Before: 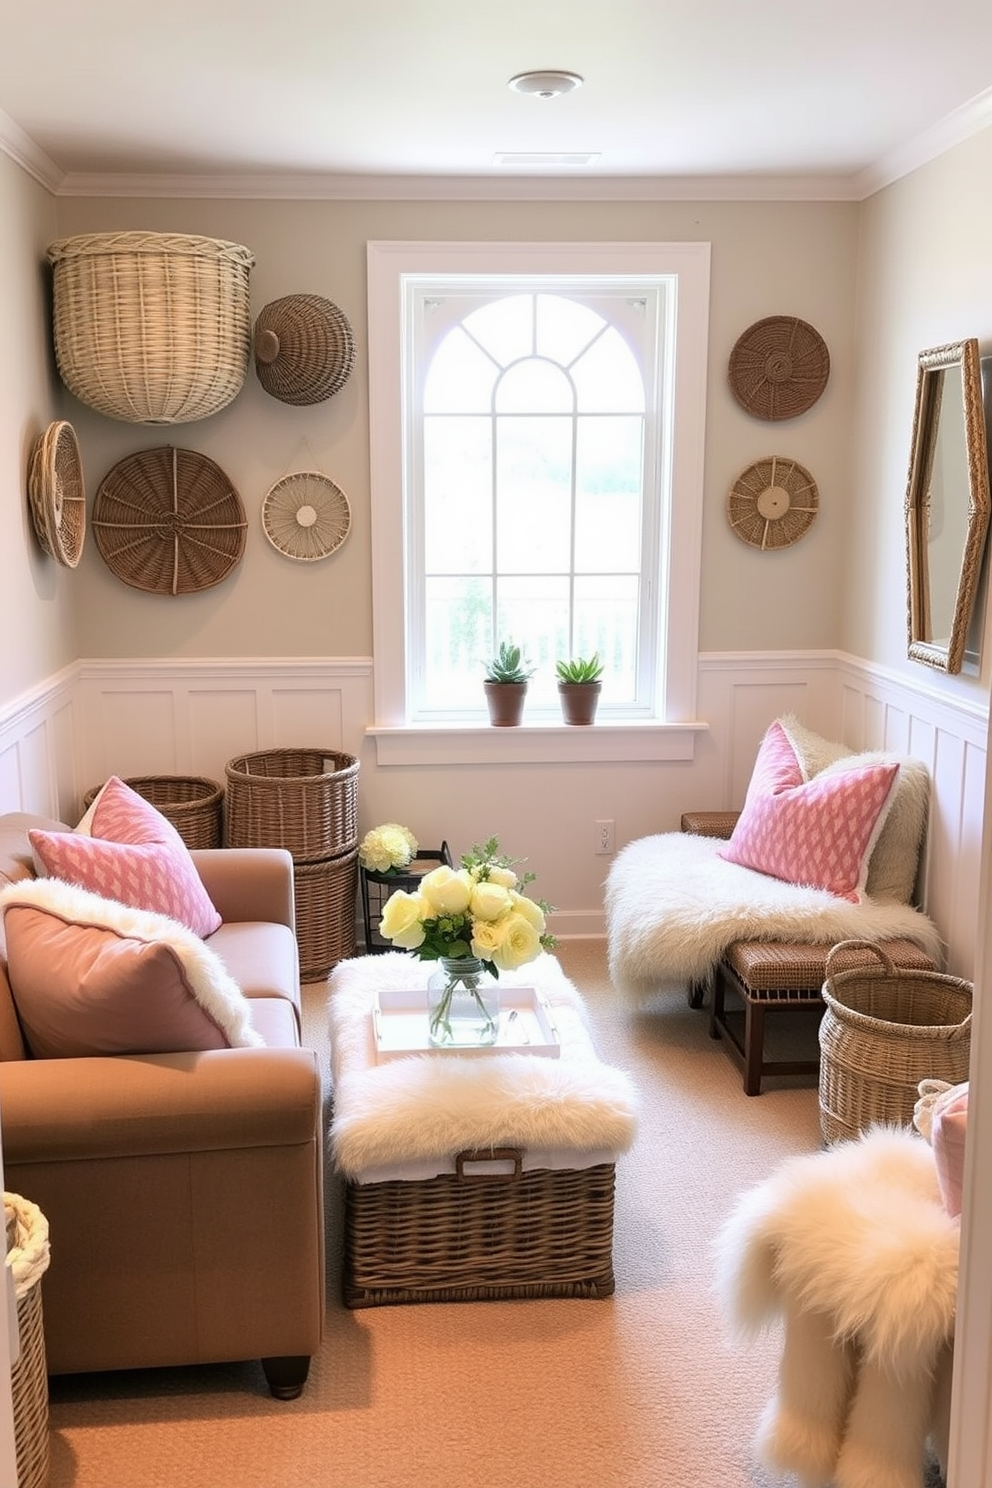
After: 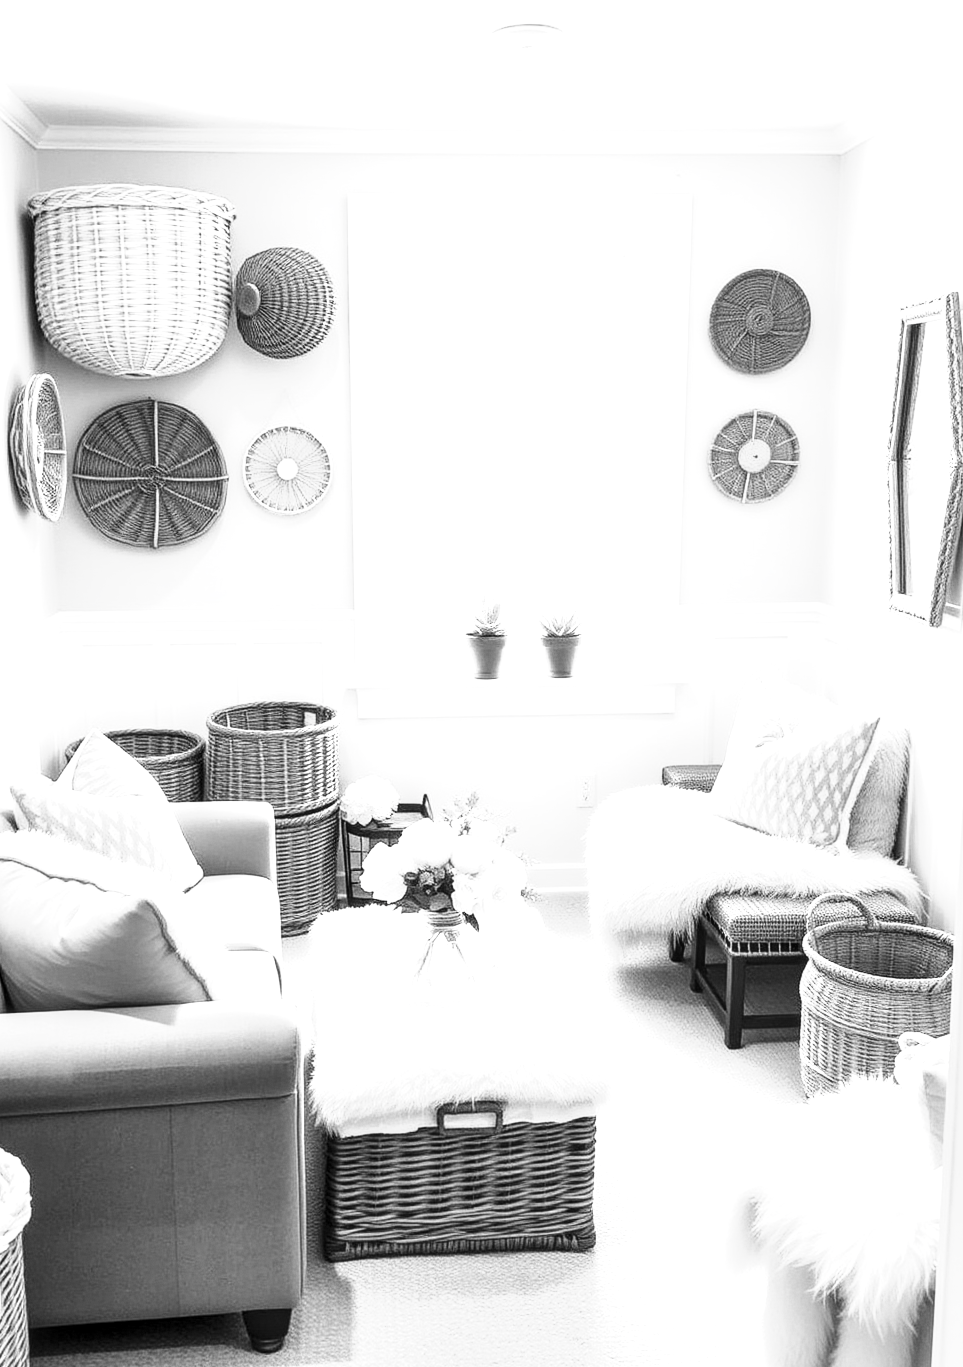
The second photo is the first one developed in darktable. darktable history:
color balance rgb: perceptual saturation grading › global saturation 20%, perceptual saturation grading › highlights -49.704%, perceptual saturation grading › shadows 25.896%, global vibrance 50.148%
crop: left 1.971%, top 3.222%, right 0.872%, bottom 4.874%
exposure: black level correction 0.001, exposure 1.712 EV, compensate exposure bias true, compensate highlight preservation false
tone equalizer: edges refinement/feathering 500, mask exposure compensation -1.57 EV, preserve details no
tone curve: curves: ch0 [(0, 0) (0.187, 0.12) (0.384, 0.363) (0.618, 0.698) (0.754, 0.857) (0.875, 0.956) (1, 0.987)]; ch1 [(0, 0) (0.402, 0.36) (0.476, 0.466) (0.501, 0.501) (0.518, 0.514) (0.564, 0.608) (0.614, 0.664) (0.692, 0.744) (1, 1)]; ch2 [(0, 0) (0.435, 0.412) (0.483, 0.481) (0.503, 0.503) (0.522, 0.535) (0.563, 0.601) (0.627, 0.699) (0.699, 0.753) (0.997, 0.858)], preserve colors none
color calibration: output gray [0.267, 0.423, 0.261, 0], illuminant custom, x 0.389, y 0.387, temperature 3811.99 K
local contrast: on, module defaults
